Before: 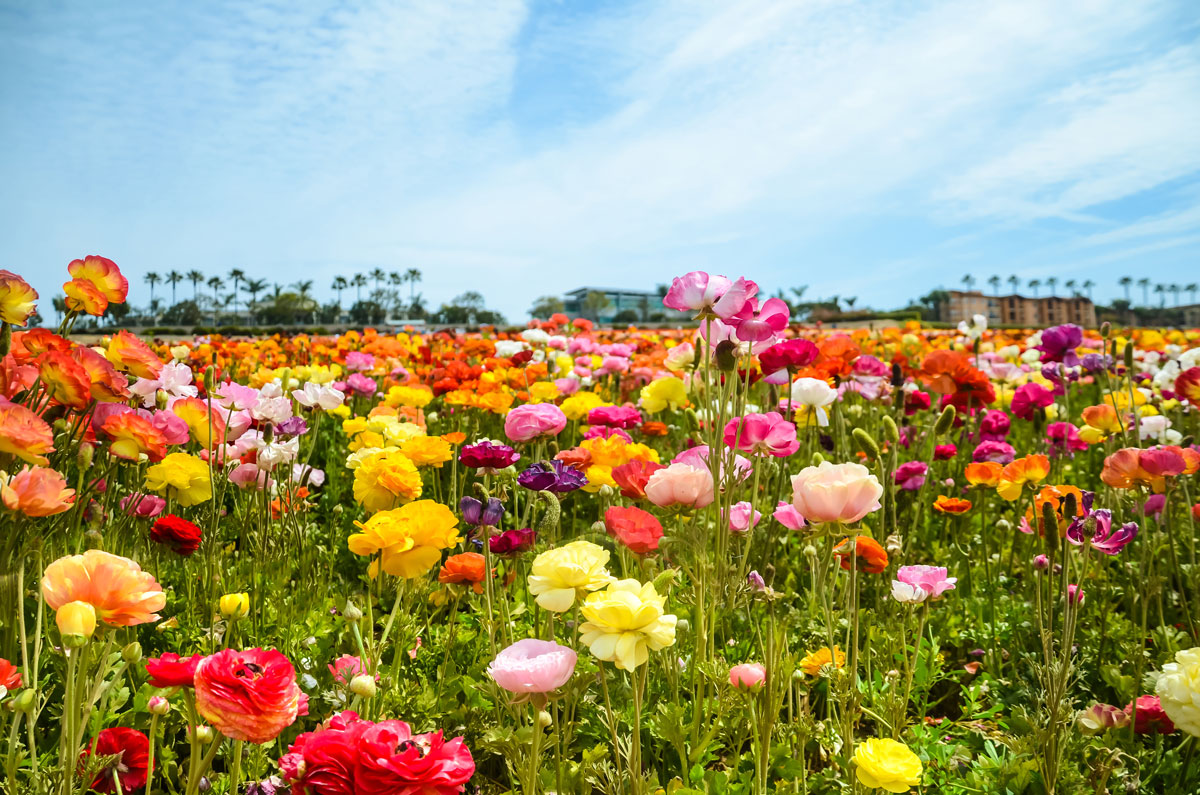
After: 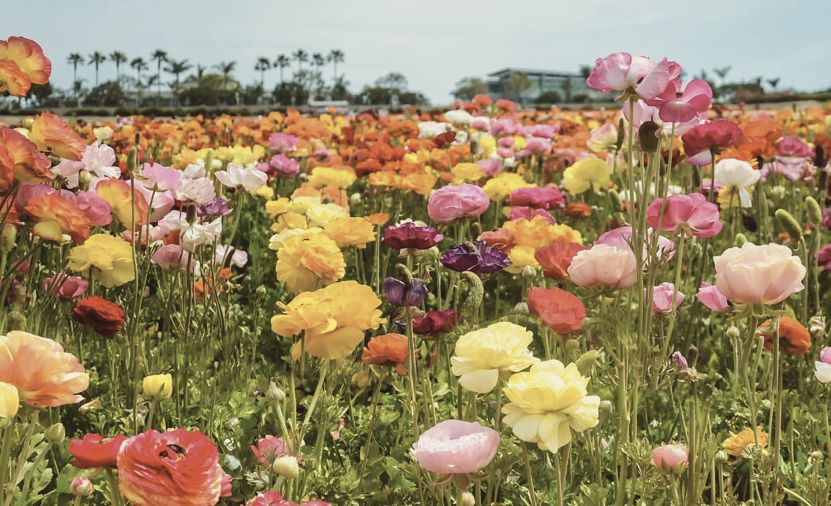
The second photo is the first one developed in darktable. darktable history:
color balance: lift [1.005, 1.002, 0.998, 0.998], gamma [1, 1.021, 1.02, 0.979], gain [0.923, 1.066, 1.056, 0.934]
crop: left 6.488%, top 27.668%, right 24.183%, bottom 8.656%
contrast brightness saturation: contrast -0.05, saturation -0.41
